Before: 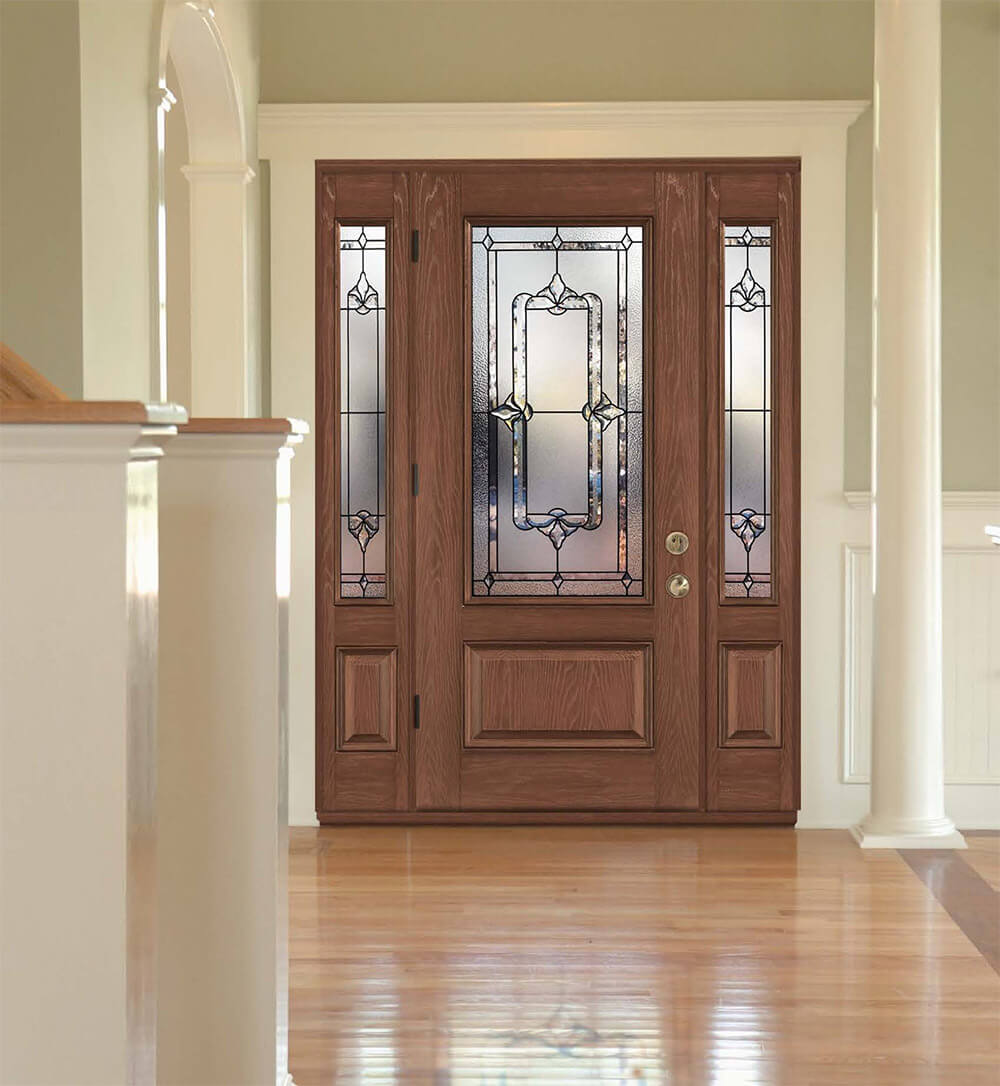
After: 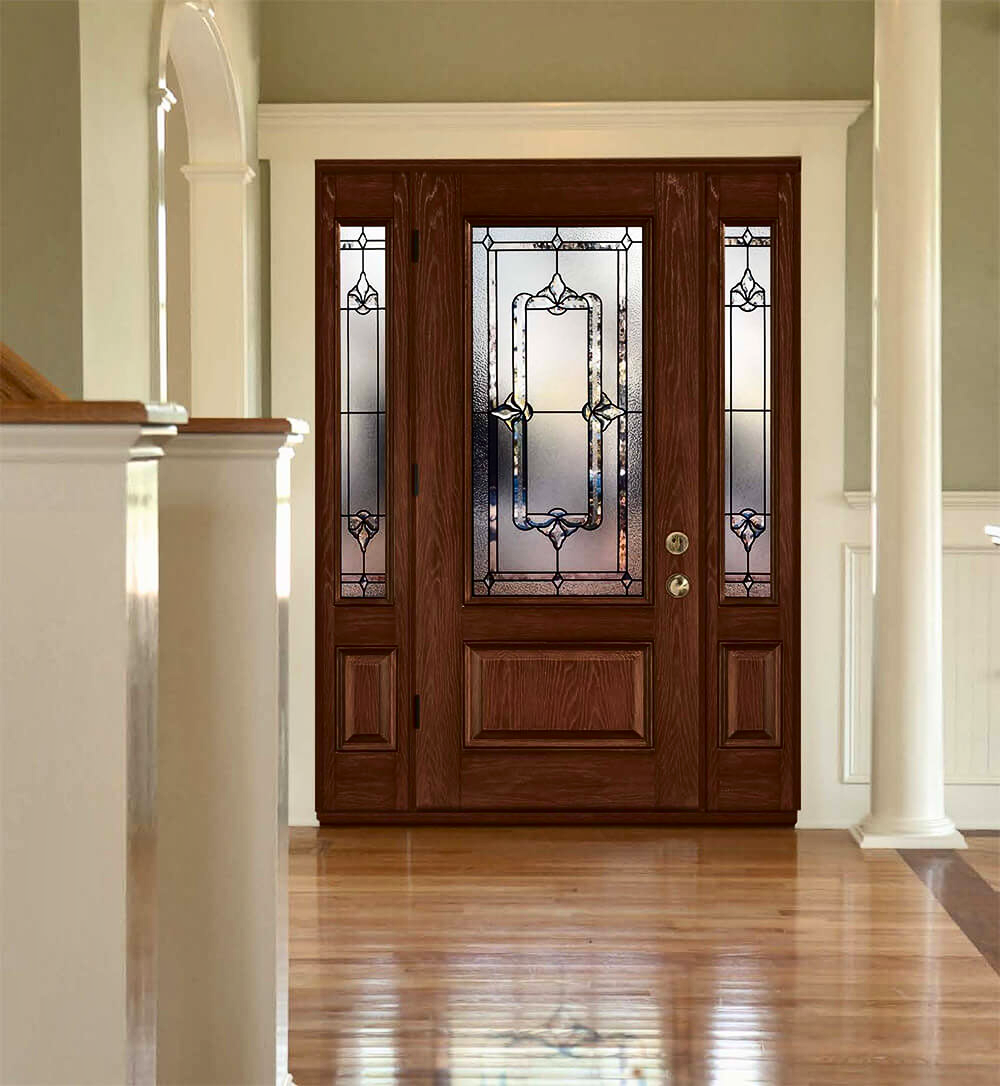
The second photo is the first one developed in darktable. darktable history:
shadows and highlights: soften with gaussian
contrast brightness saturation: contrast 0.24, brightness -0.24, saturation 0.14
